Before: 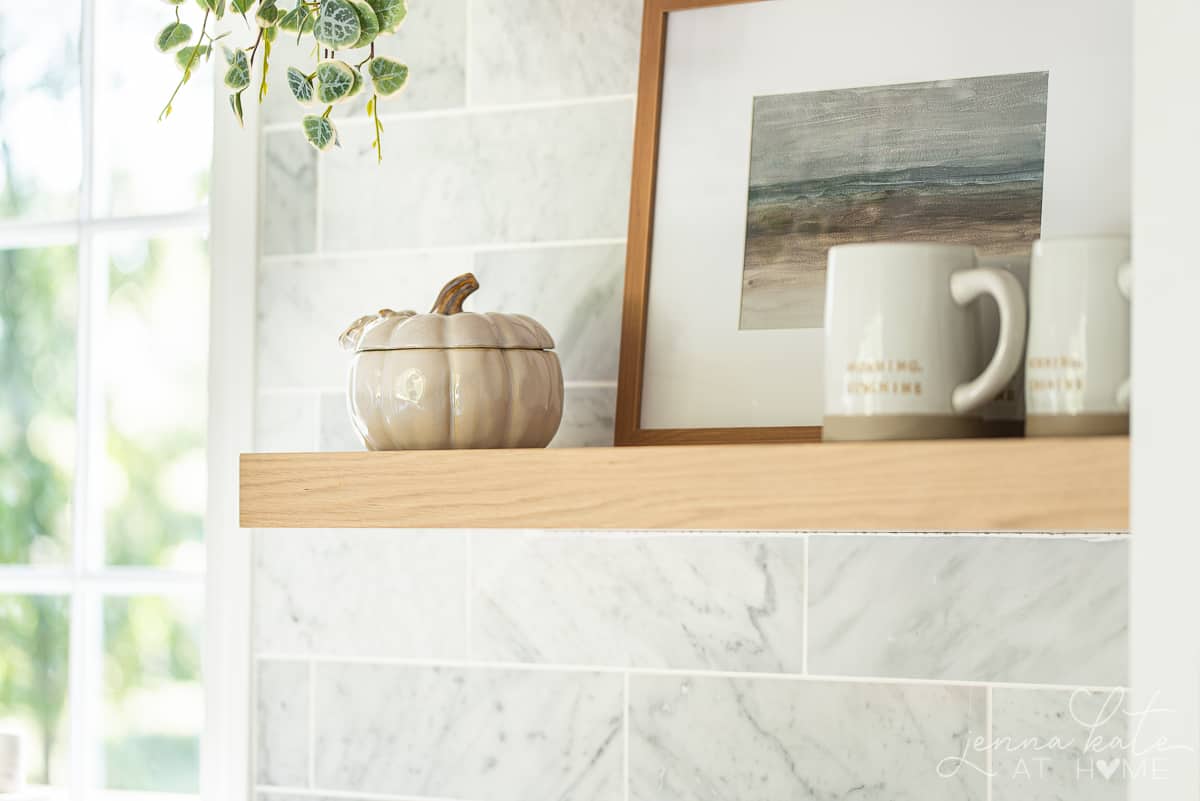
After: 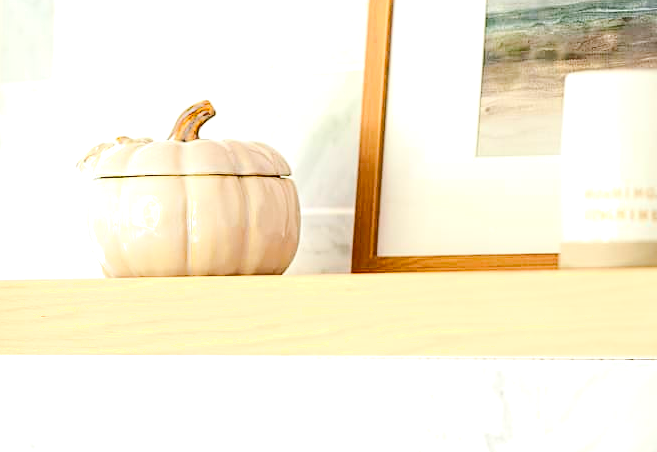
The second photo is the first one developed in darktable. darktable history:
crop and rotate: left 21.987%, top 21.684%, right 23.198%, bottom 21.768%
sharpen: amount 0.205
tone equalizer: -8 EV -0.456 EV, -7 EV -0.396 EV, -6 EV -0.346 EV, -5 EV -0.255 EV, -3 EV 0.224 EV, -2 EV 0.362 EV, -1 EV 0.395 EV, +0 EV 0.433 EV
exposure: black level correction 0, exposure 0.5 EV, compensate exposure bias true, compensate highlight preservation false
color balance rgb: perceptual saturation grading › global saturation 27.305%, perceptual saturation grading › highlights -28.236%, perceptual saturation grading › mid-tones 15.374%, perceptual saturation grading › shadows 34.485%, perceptual brilliance grading › mid-tones 9.547%, perceptual brilliance grading › shadows 15.045%, contrast -10.214%
contrast brightness saturation: contrast 0.24, brightness -0.239, saturation 0.148
shadows and highlights: shadows -70.05, highlights 33.87, soften with gaussian
